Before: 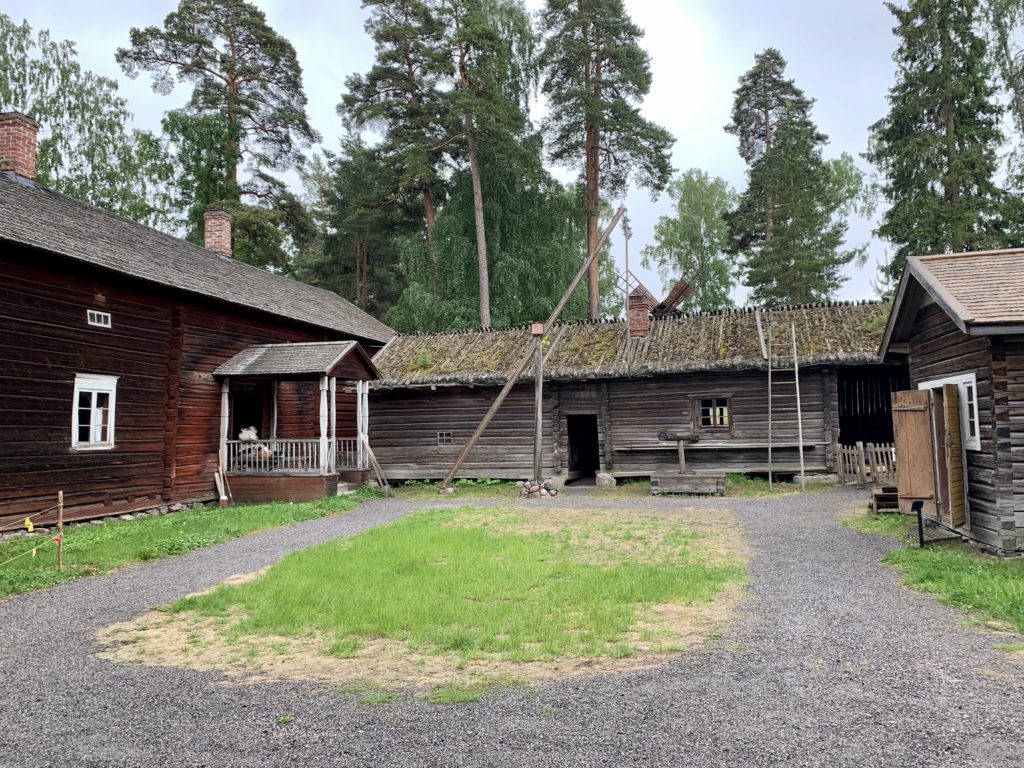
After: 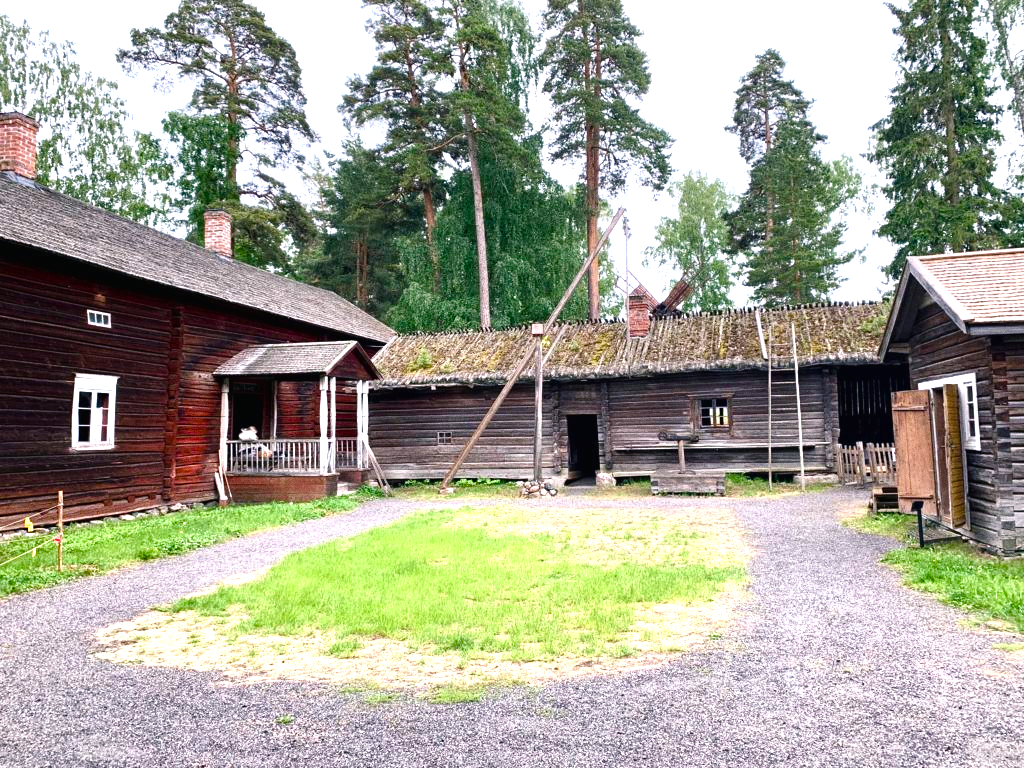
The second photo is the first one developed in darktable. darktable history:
white balance: red 0.984, blue 1.059
grain: coarseness 0.09 ISO
exposure: black level correction 0, exposure 0.7 EV, compensate exposure bias true, compensate highlight preservation false
color balance rgb: shadows lift › chroma 1%, shadows lift › hue 217.2°, power › hue 310.8°, highlights gain › chroma 2%, highlights gain › hue 44.4°, global offset › luminance 0.25%, global offset › hue 171.6°, perceptual saturation grading › global saturation 14.09%, perceptual saturation grading › highlights -30%, perceptual saturation grading › shadows 50.67%, global vibrance 25%, contrast 20%
